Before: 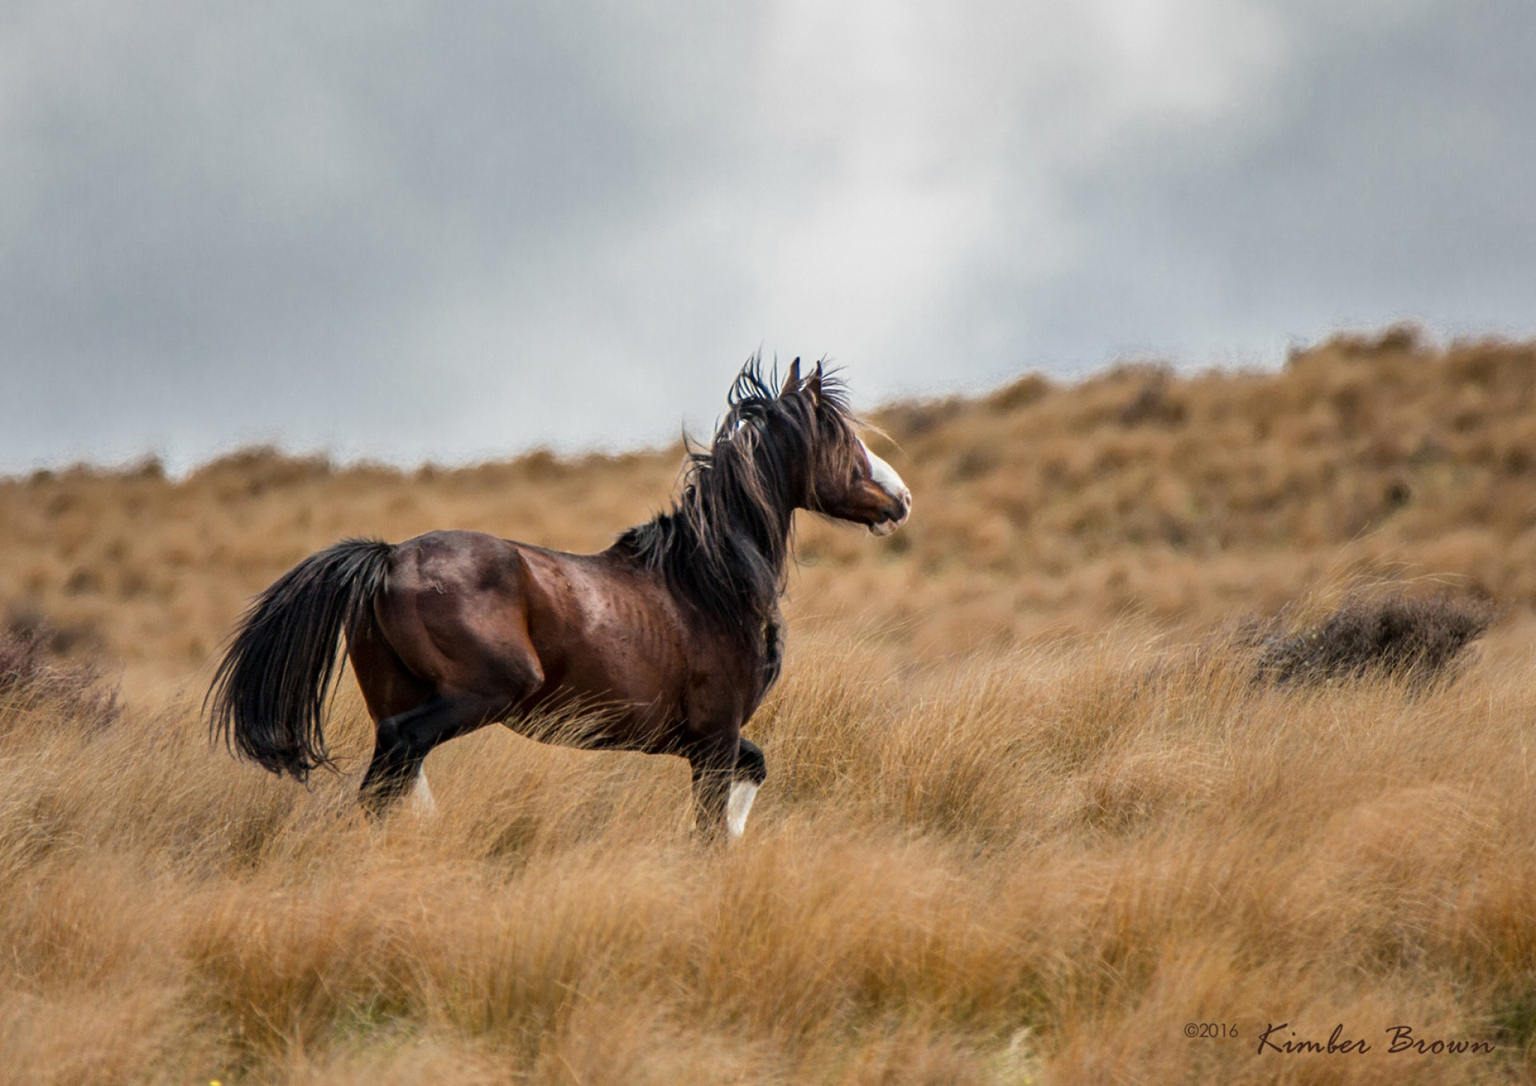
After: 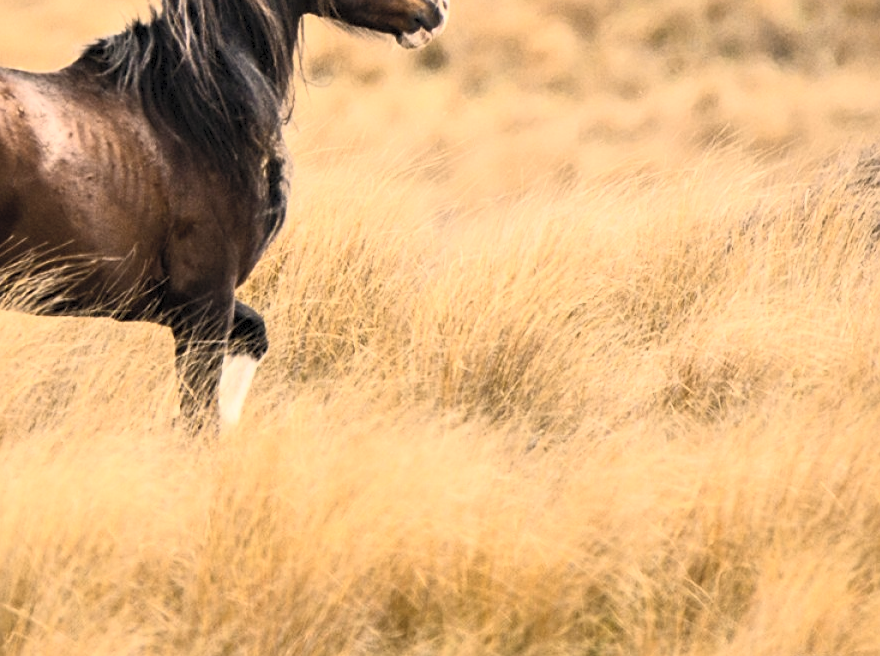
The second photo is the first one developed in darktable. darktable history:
crop: left 35.976%, top 45.819%, right 18.162%, bottom 5.807%
vibrance: on, module defaults
sharpen: amount 0.2
color contrast: green-magenta contrast 0.85, blue-yellow contrast 1.25, unbound 0
contrast brightness saturation: contrast 0.43, brightness 0.56, saturation -0.19
white balance: red 1.127, blue 0.943
